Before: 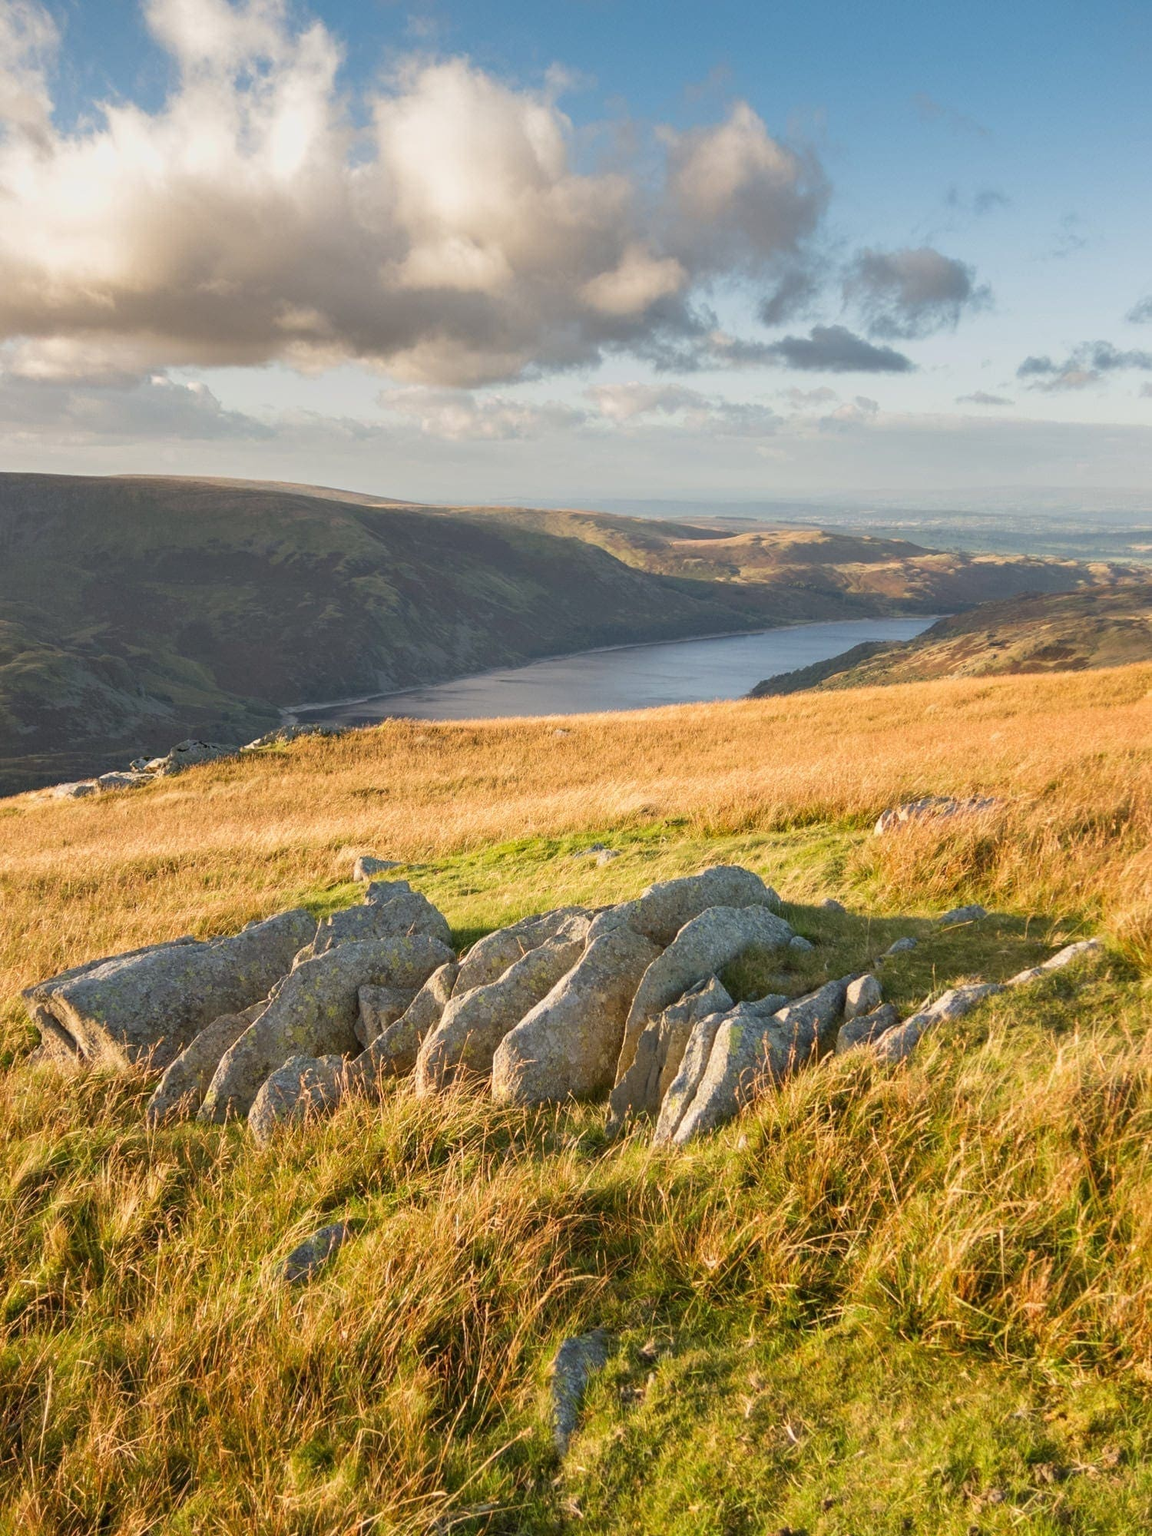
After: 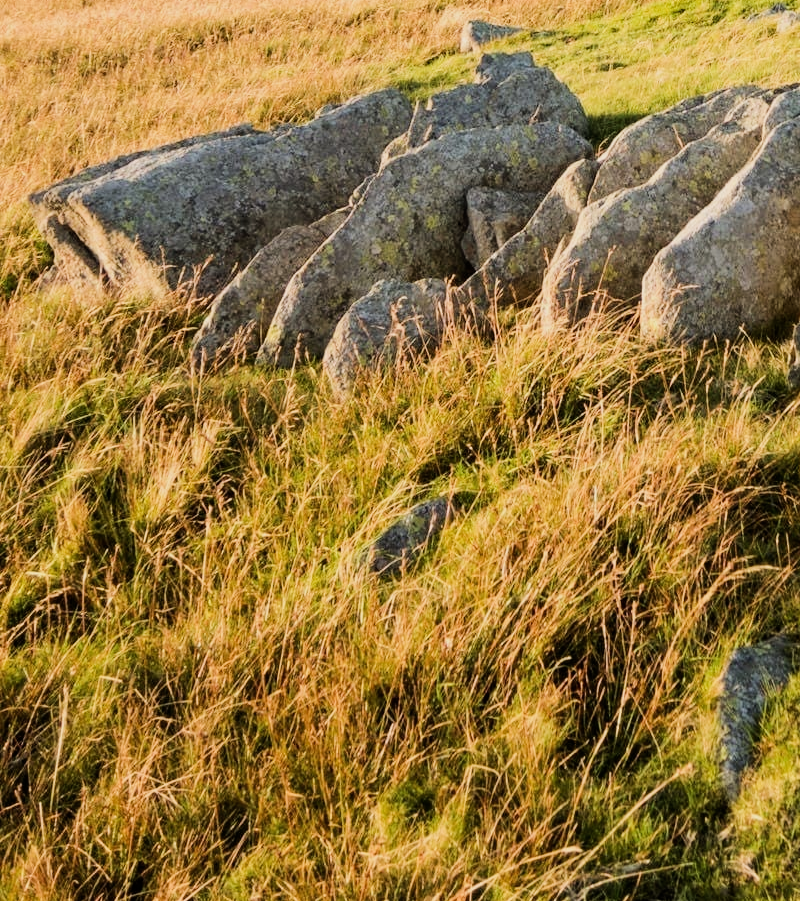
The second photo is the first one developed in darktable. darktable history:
crop and rotate: top 54.778%, right 46.61%, bottom 0.159%
tone equalizer: -8 EV -0.75 EV, -7 EV -0.7 EV, -6 EV -0.6 EV, -5 EV -0.4 EV, -3 EV 0.4 EV, -2 EV 0.6 EV, -1 EV 0.7 EV, +0 EV 0.75 EV, edges refinement/feathering 500, mask exposure compensation -1.57 EV, preserve details no
filmic rgb: black relative exposure -7.65 EV, white relative exposure 4.56 EV, hardness 3.61
